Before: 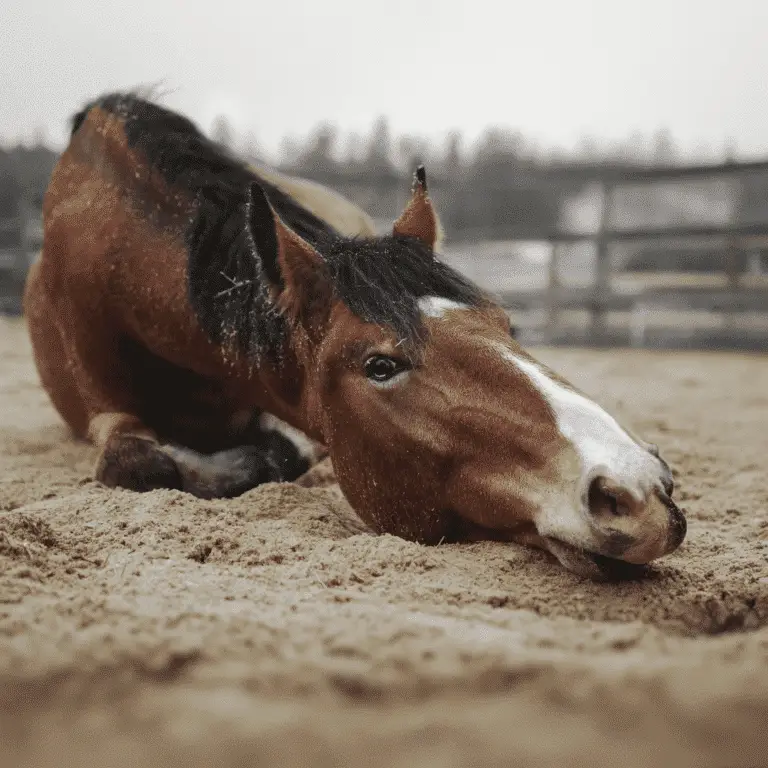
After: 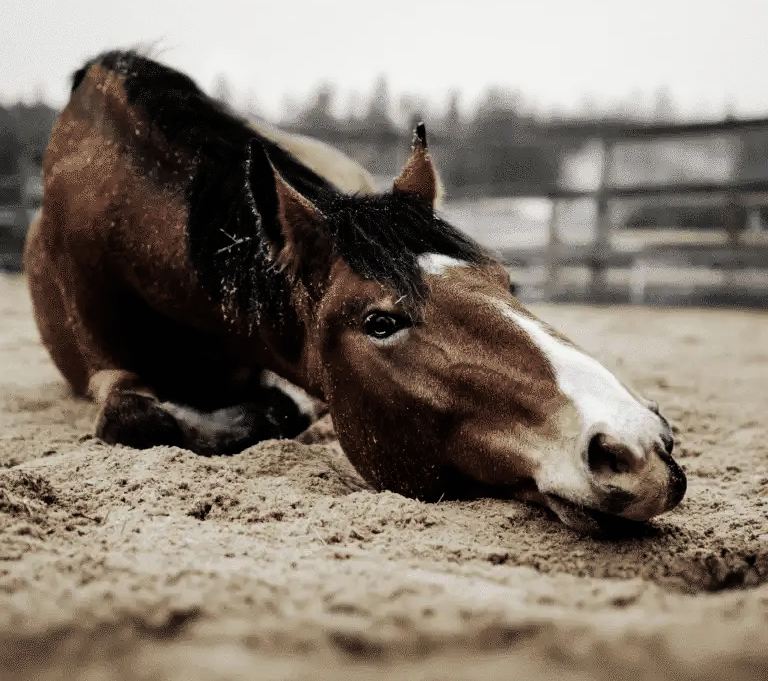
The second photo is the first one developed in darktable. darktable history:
crop and rotate: top 5.609%, bottom 5.609%
shadows and highlights: shadows 32, highlights -32, soften with gaussian
filmic rgb: black relative exposure -5.42 EV, white relative exposure 2.85 EV, dynamic range scaling -37.73%, hardness 4, contrast 1.605, highlights saturation mix -0.93%
